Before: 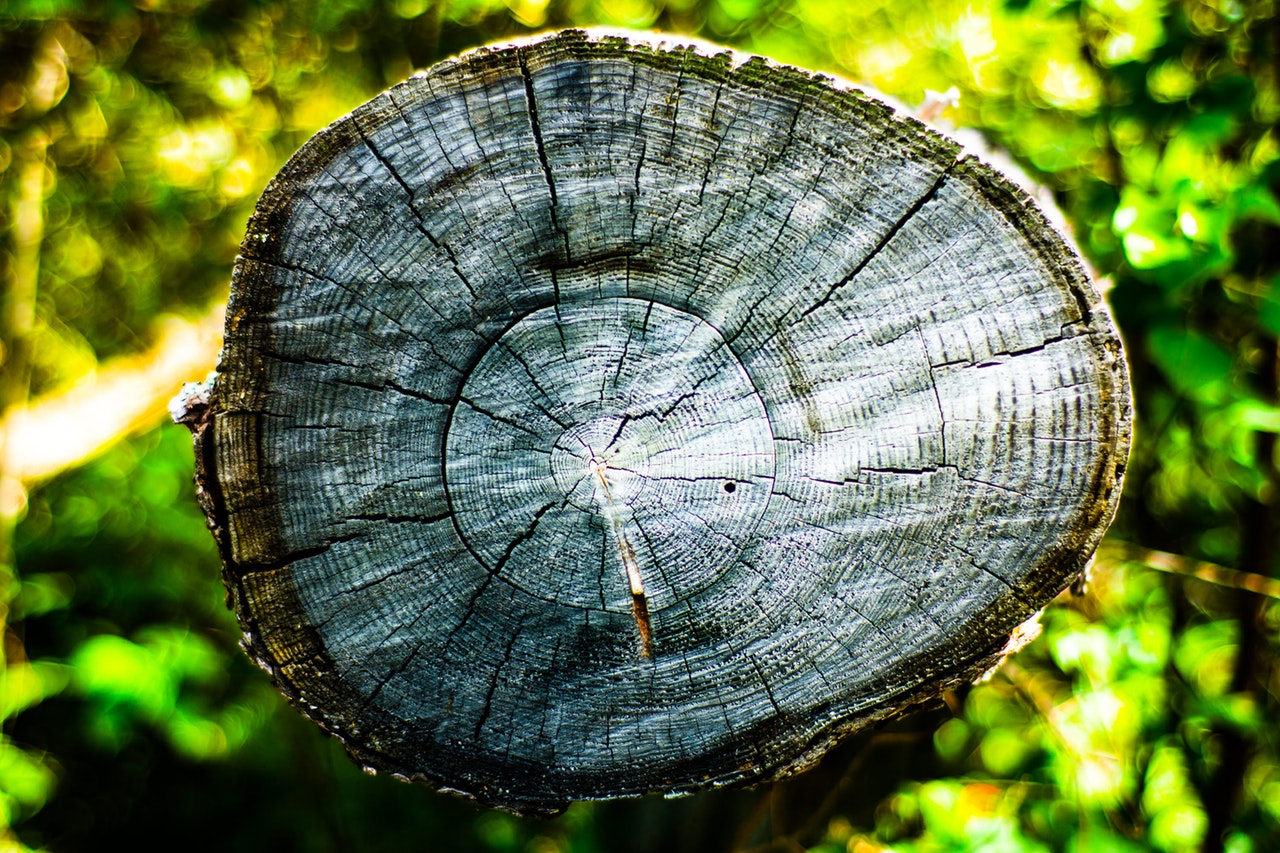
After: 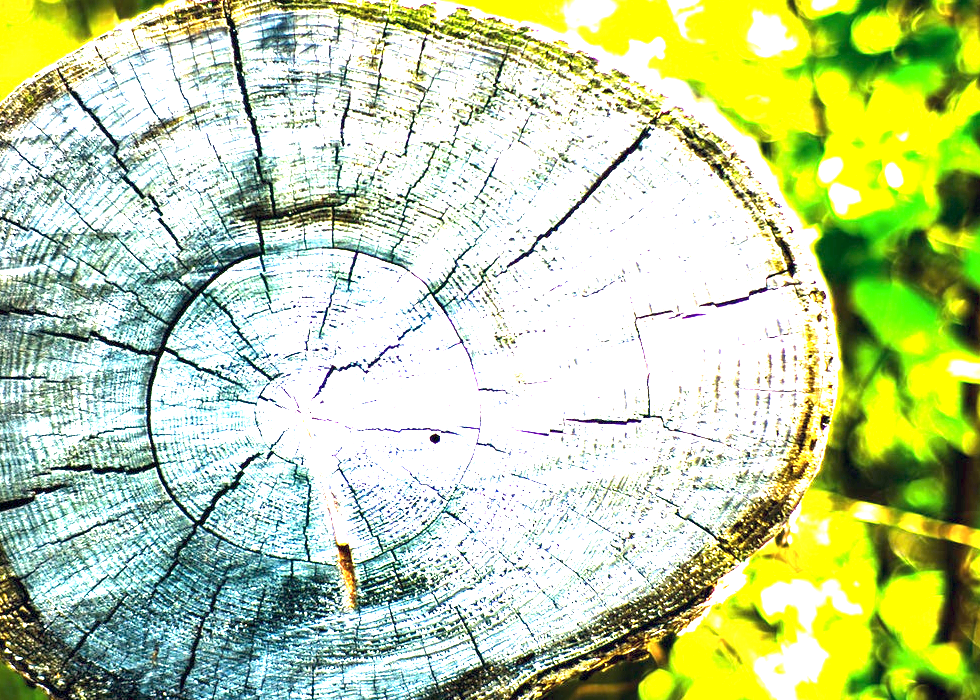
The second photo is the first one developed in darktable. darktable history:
crop: left 23.095%, top 5.827%, bottom 11.854%
exposure: exposure 3 EV, compensate highlight preservation false
color balance rgb: shadows lift › hue 87.51°, highlights gain › chroma 1.62%, highlights gain › hue 55.1°, global offset › chroma 0.06%, global offset › hue 253.66°, linear chroma grading › global chroma 0.5%
